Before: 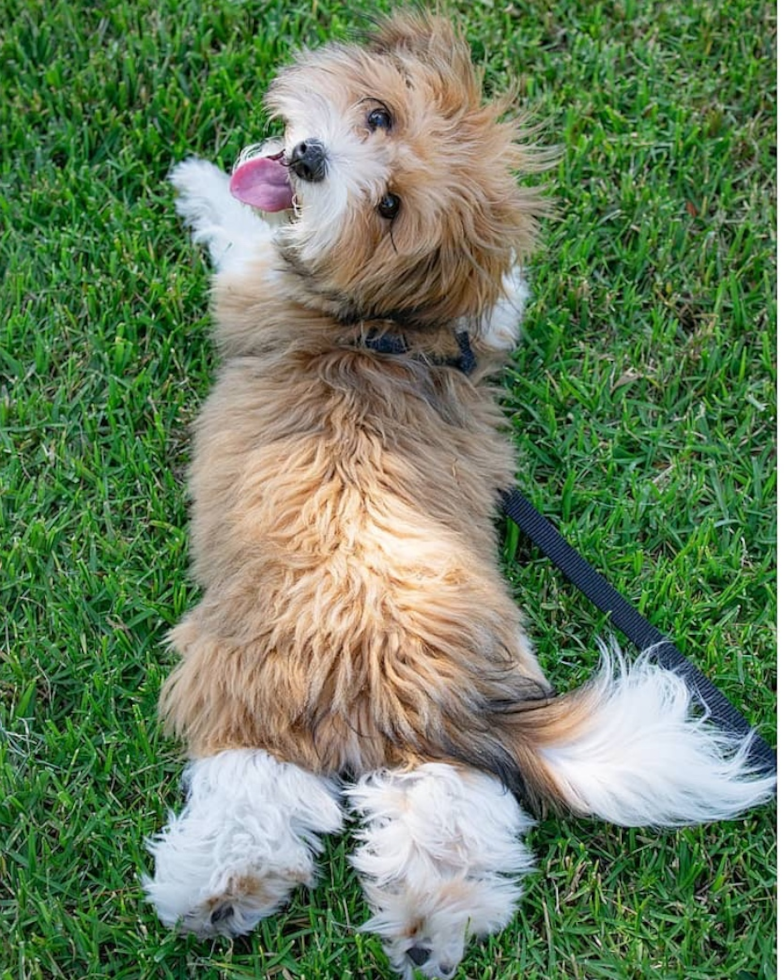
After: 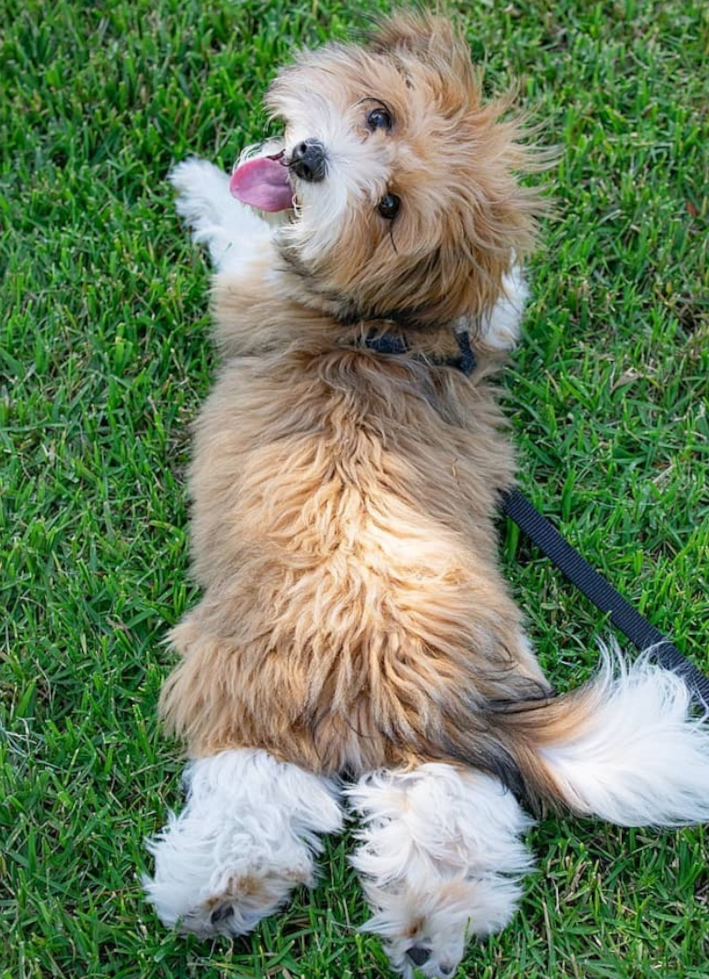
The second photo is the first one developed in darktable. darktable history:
crop: right 9.498%, bottom 0.037%
